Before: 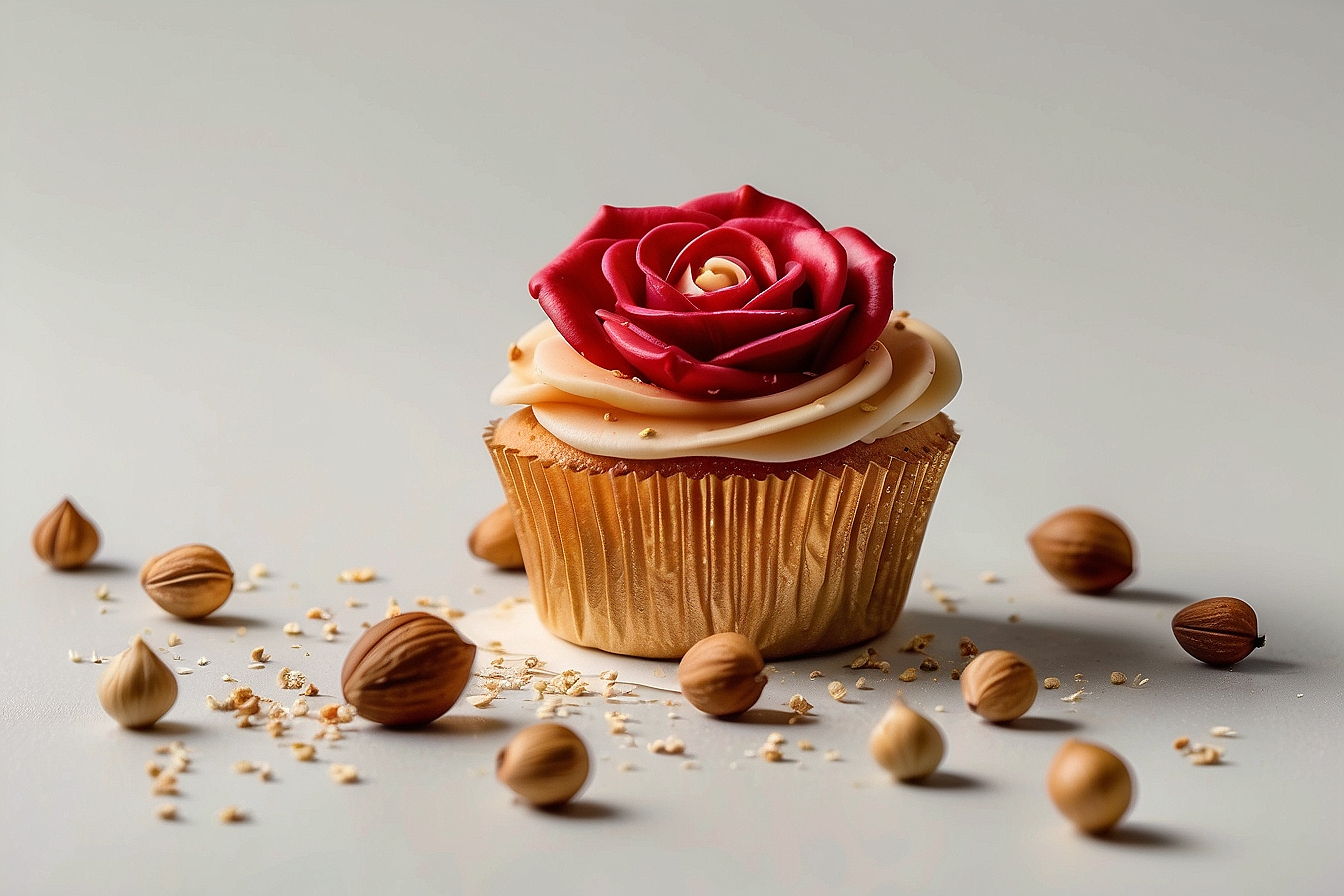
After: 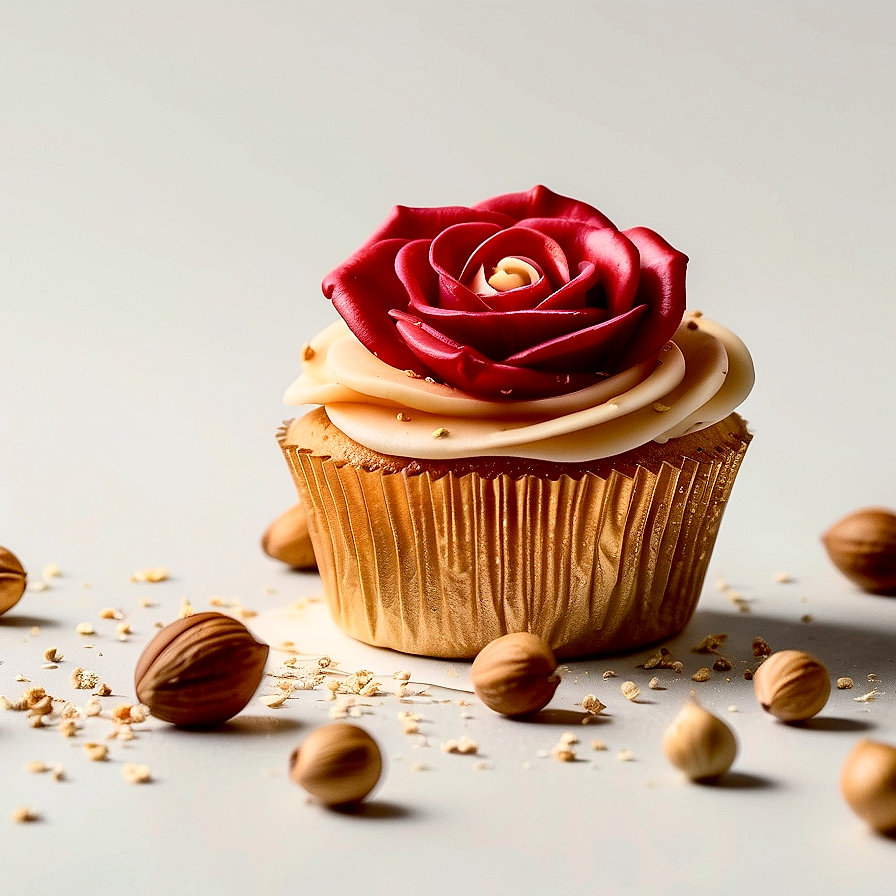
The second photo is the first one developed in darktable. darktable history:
crop and rotate: left 15.446%, right 17.836%
exposure: black level correction 0.009, exposure 0.014 EV, compensate highlight preservation false
contrast brightness saturation: contrast 0.24, brightness 0.09
